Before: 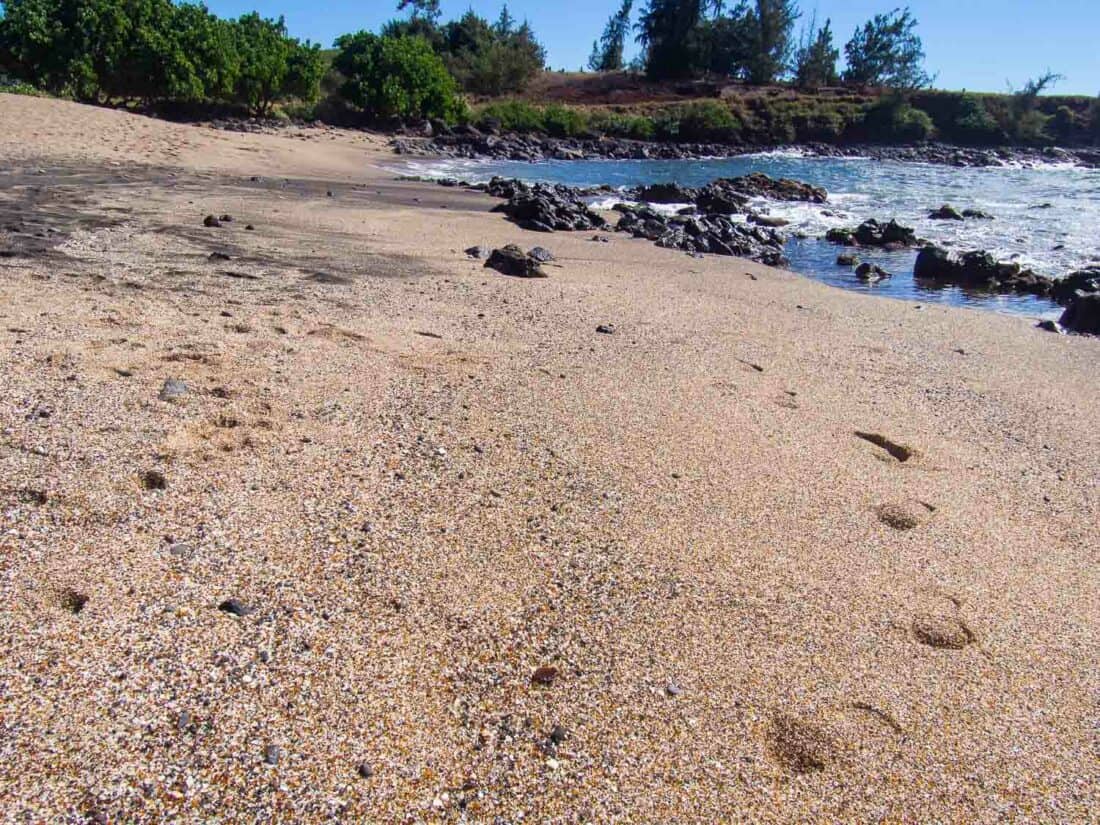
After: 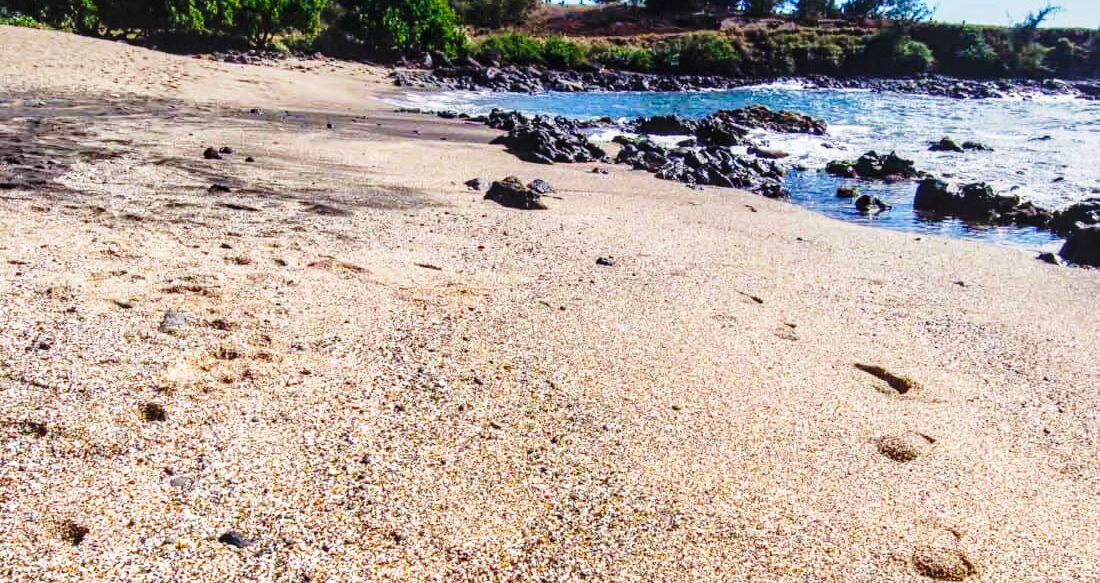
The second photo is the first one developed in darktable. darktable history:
local contrast: on, module defaults
crop and rotate: top 8.293%, bottom 20.996%
base curve: curves: ch0 [(0, 0) (0.04, 0.03) (0.133, 0.232) (0.448, 0.748) (0.843, 0.968) (1, 1)], preserve colors none
shadows and highlights: radius 125.46, shadows 30.51, highlights -30.51, low approximation 0.01, soften with gaussian
